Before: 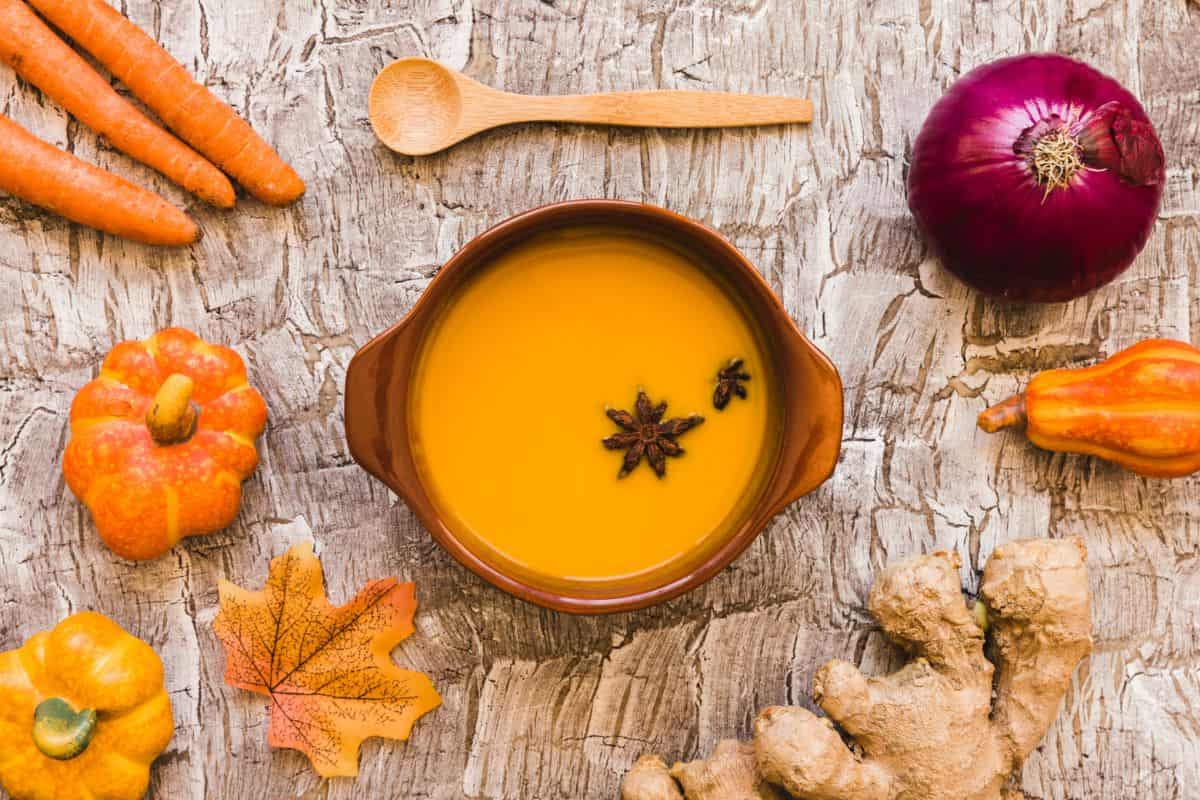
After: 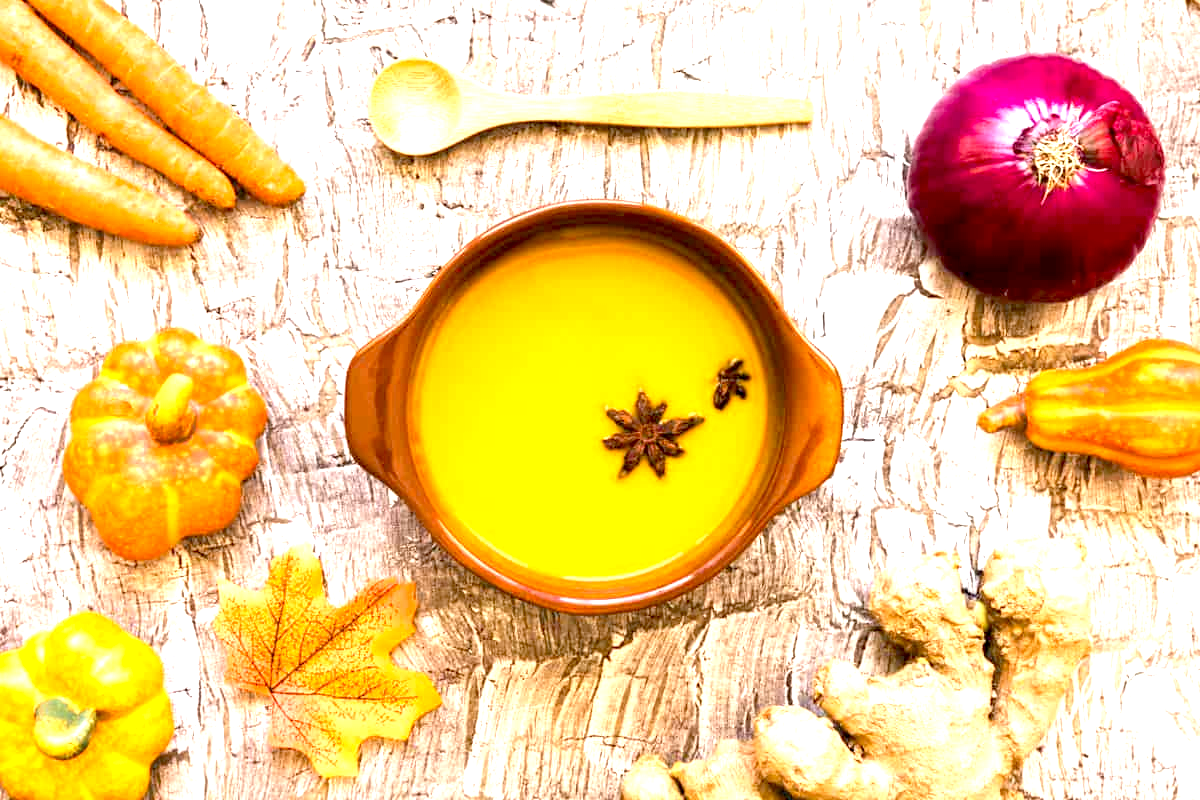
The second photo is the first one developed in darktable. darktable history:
exposure: black level correction 0.009, exposure 1.417 EV, compensate highlight preservation false
